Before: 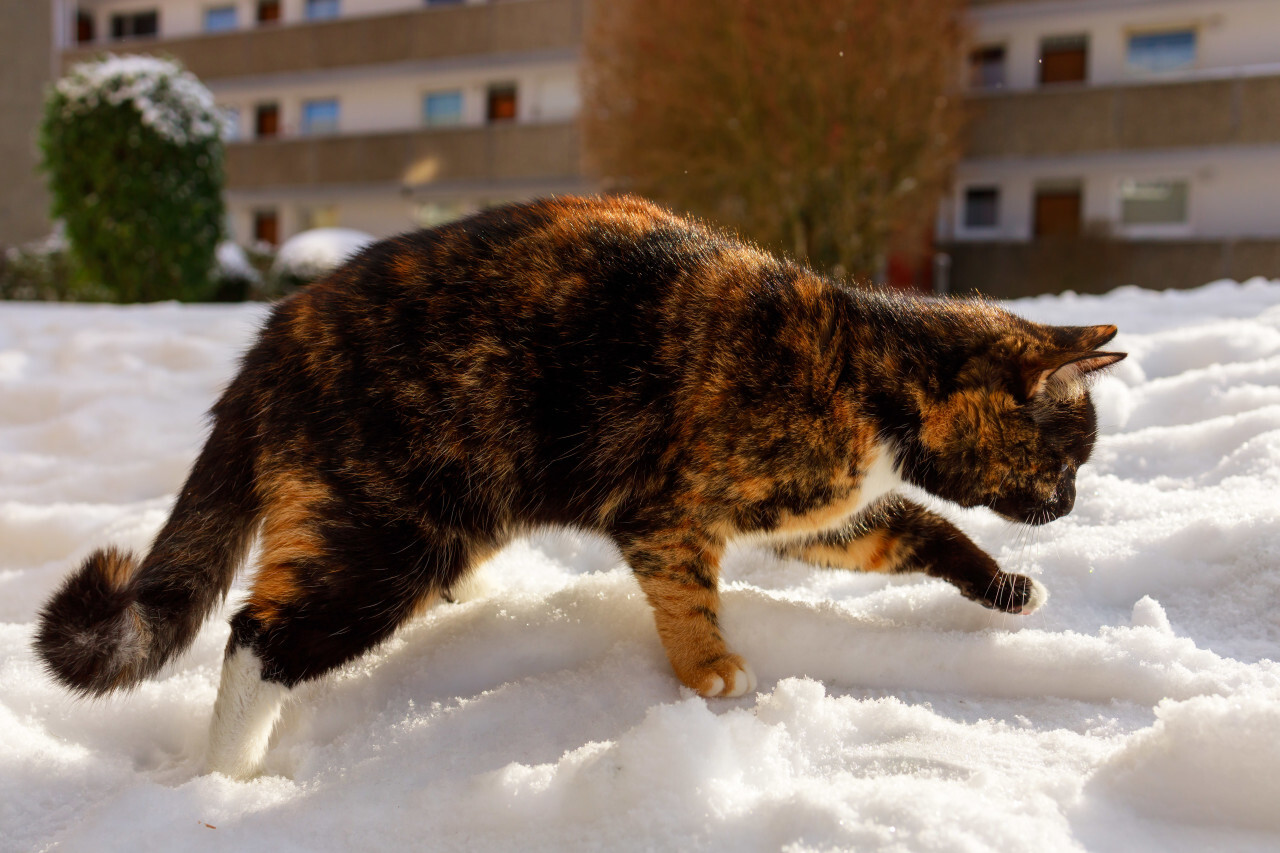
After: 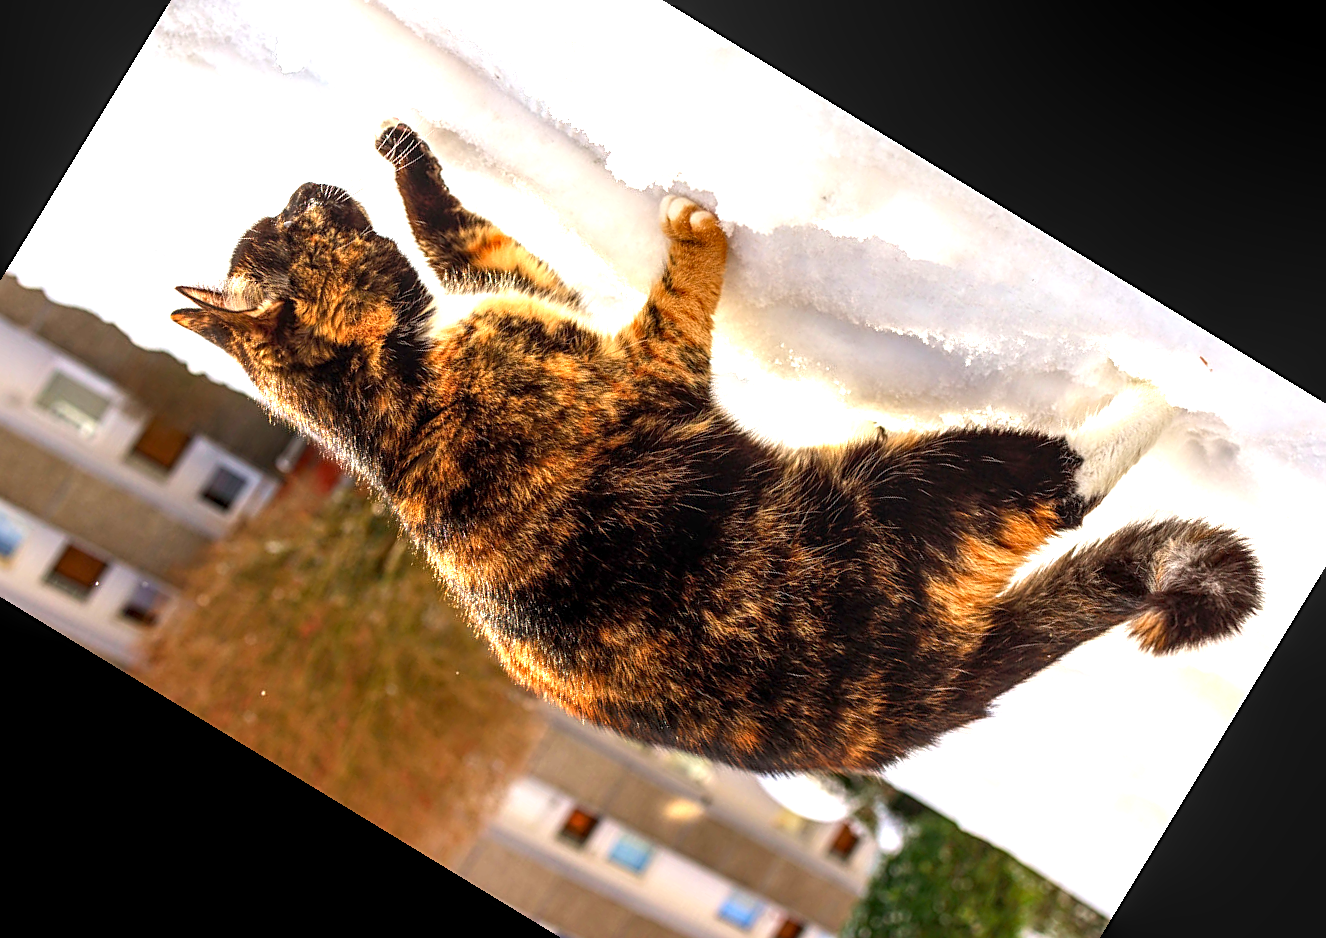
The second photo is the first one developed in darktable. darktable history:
local contrast: on, module defaults
exposure: black level correction 0.001, exposure 0.5 EV, compensate exposure bias true, compensate highlight preservation false
sharpen: on, module defaults
crop and rotate: angle 148.68°, left 9.111%, top 15.603%, right 4.588%, bottom 17.041%
